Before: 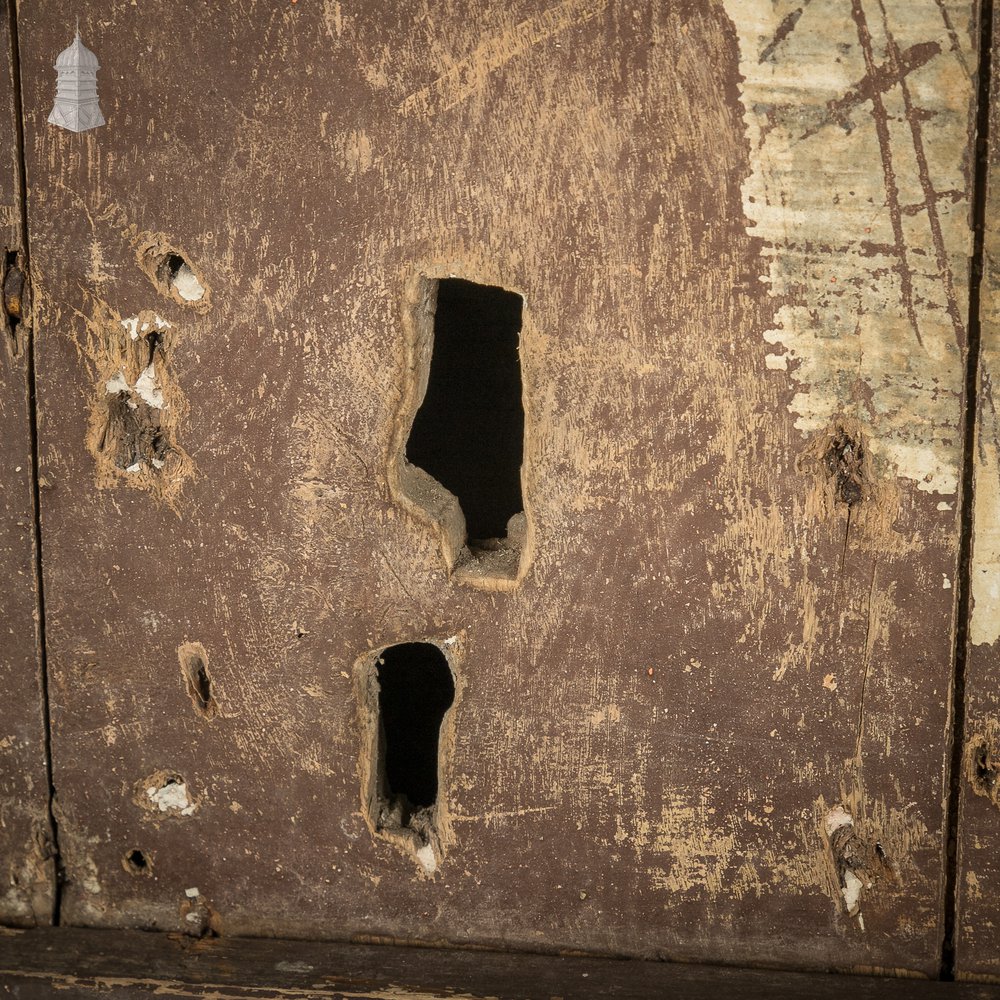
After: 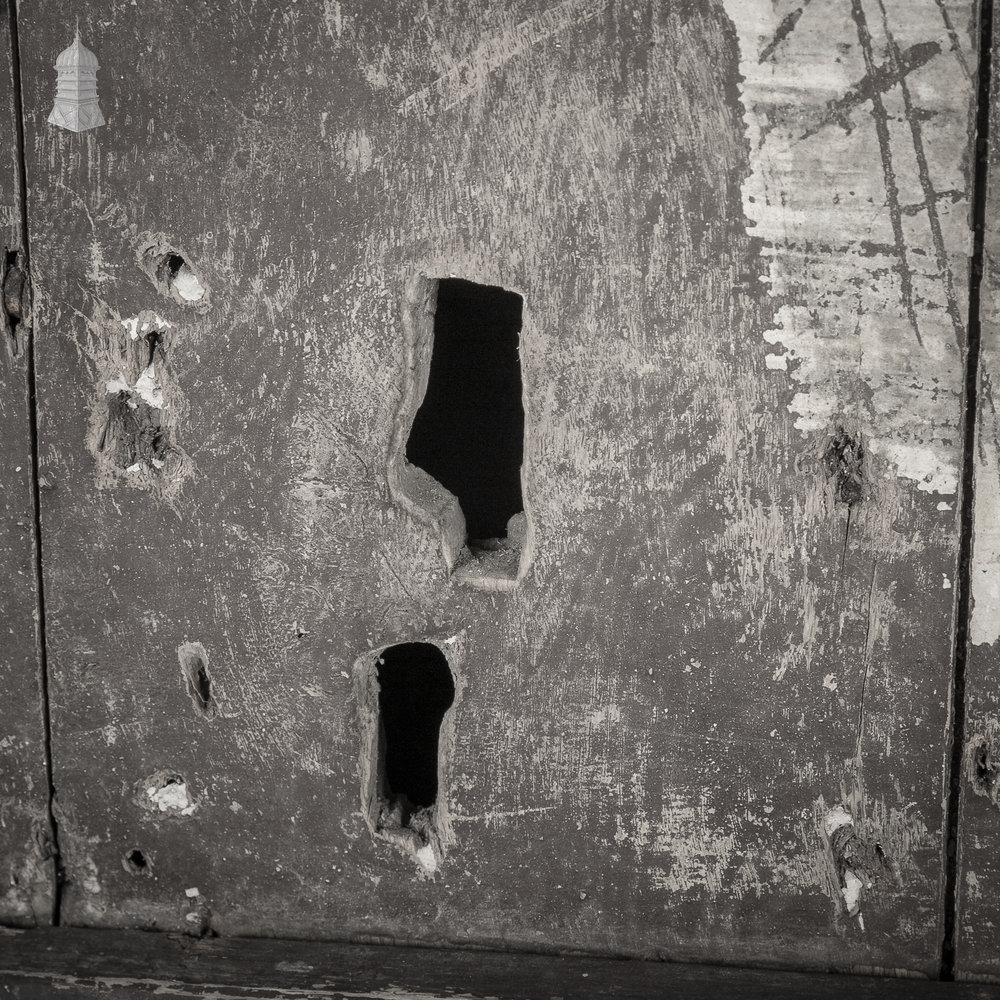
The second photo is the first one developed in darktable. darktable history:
color correction: highlights b* 0.021, saturation 0.162
